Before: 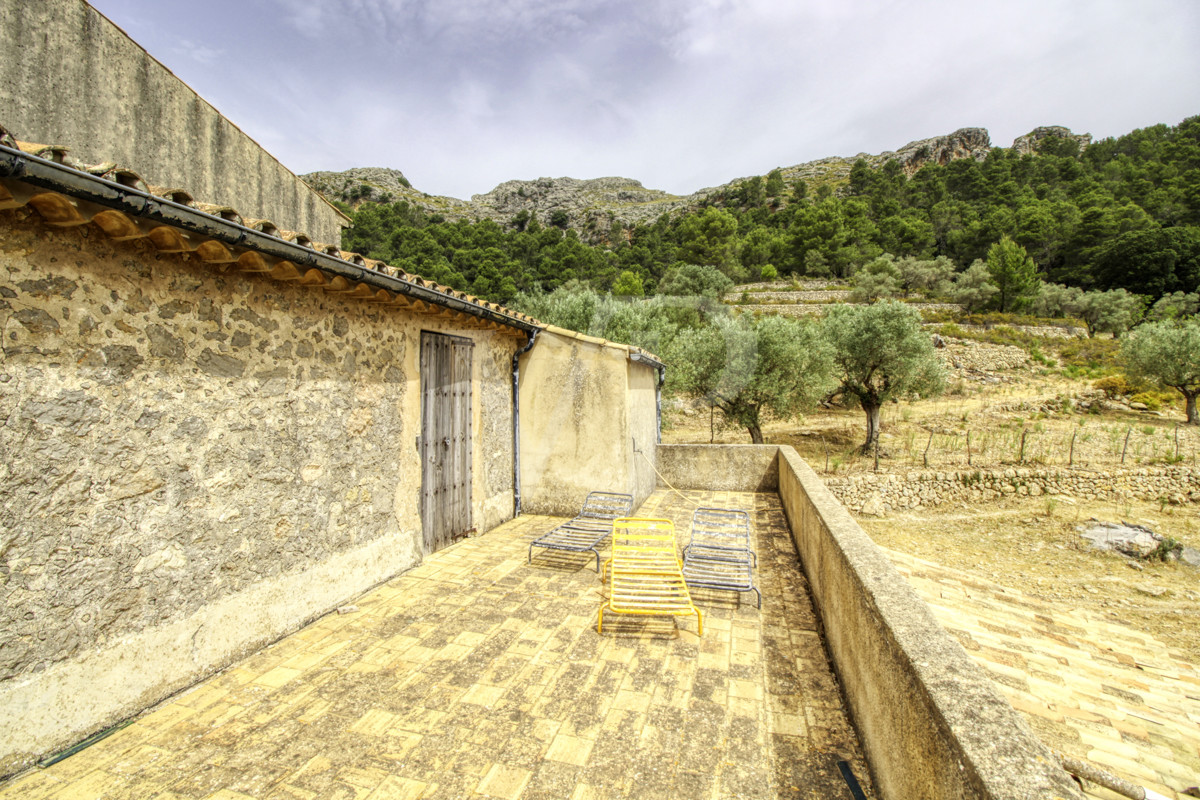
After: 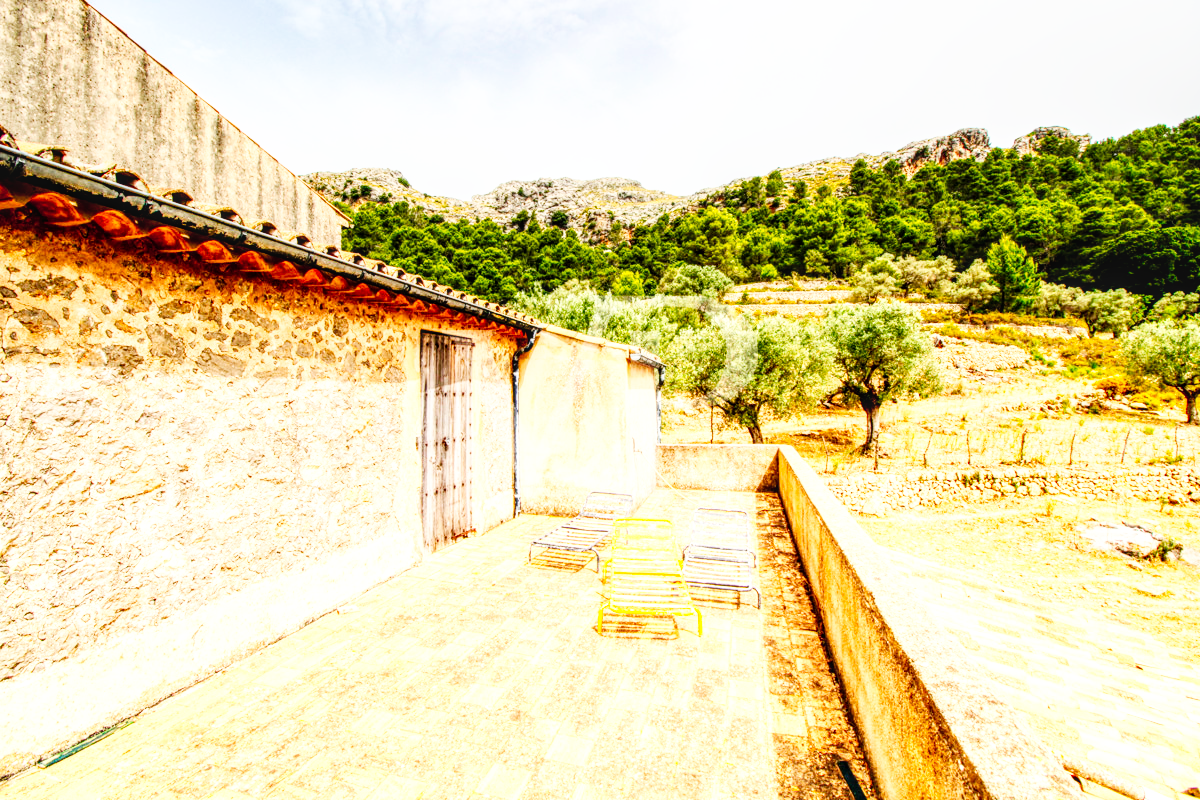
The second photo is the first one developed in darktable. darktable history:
local contrast: on, module defaults
tone curve: curves: ch0 [(0, 0) (0.003, 0.002) (0.011, 0.002) (0.025, 0.002) (0.044, 0.002) (0.069, 0.002) (0.1, 0.003) (0.136, 0.008) (0.177, 0.03) (0.224, 0.058) (0.277, 0.139) (0.335, 0.233) (0.399, 0.363) (0.468, 0.506) (0.543, 0.649) (0.623, 0.781) (0.709, 0.88) (0.801, 0.956) (0.898, 0.994) (1, 1)], preserve colors none
contrast brightness saturation: contrast 0.15, brightness 0.05
